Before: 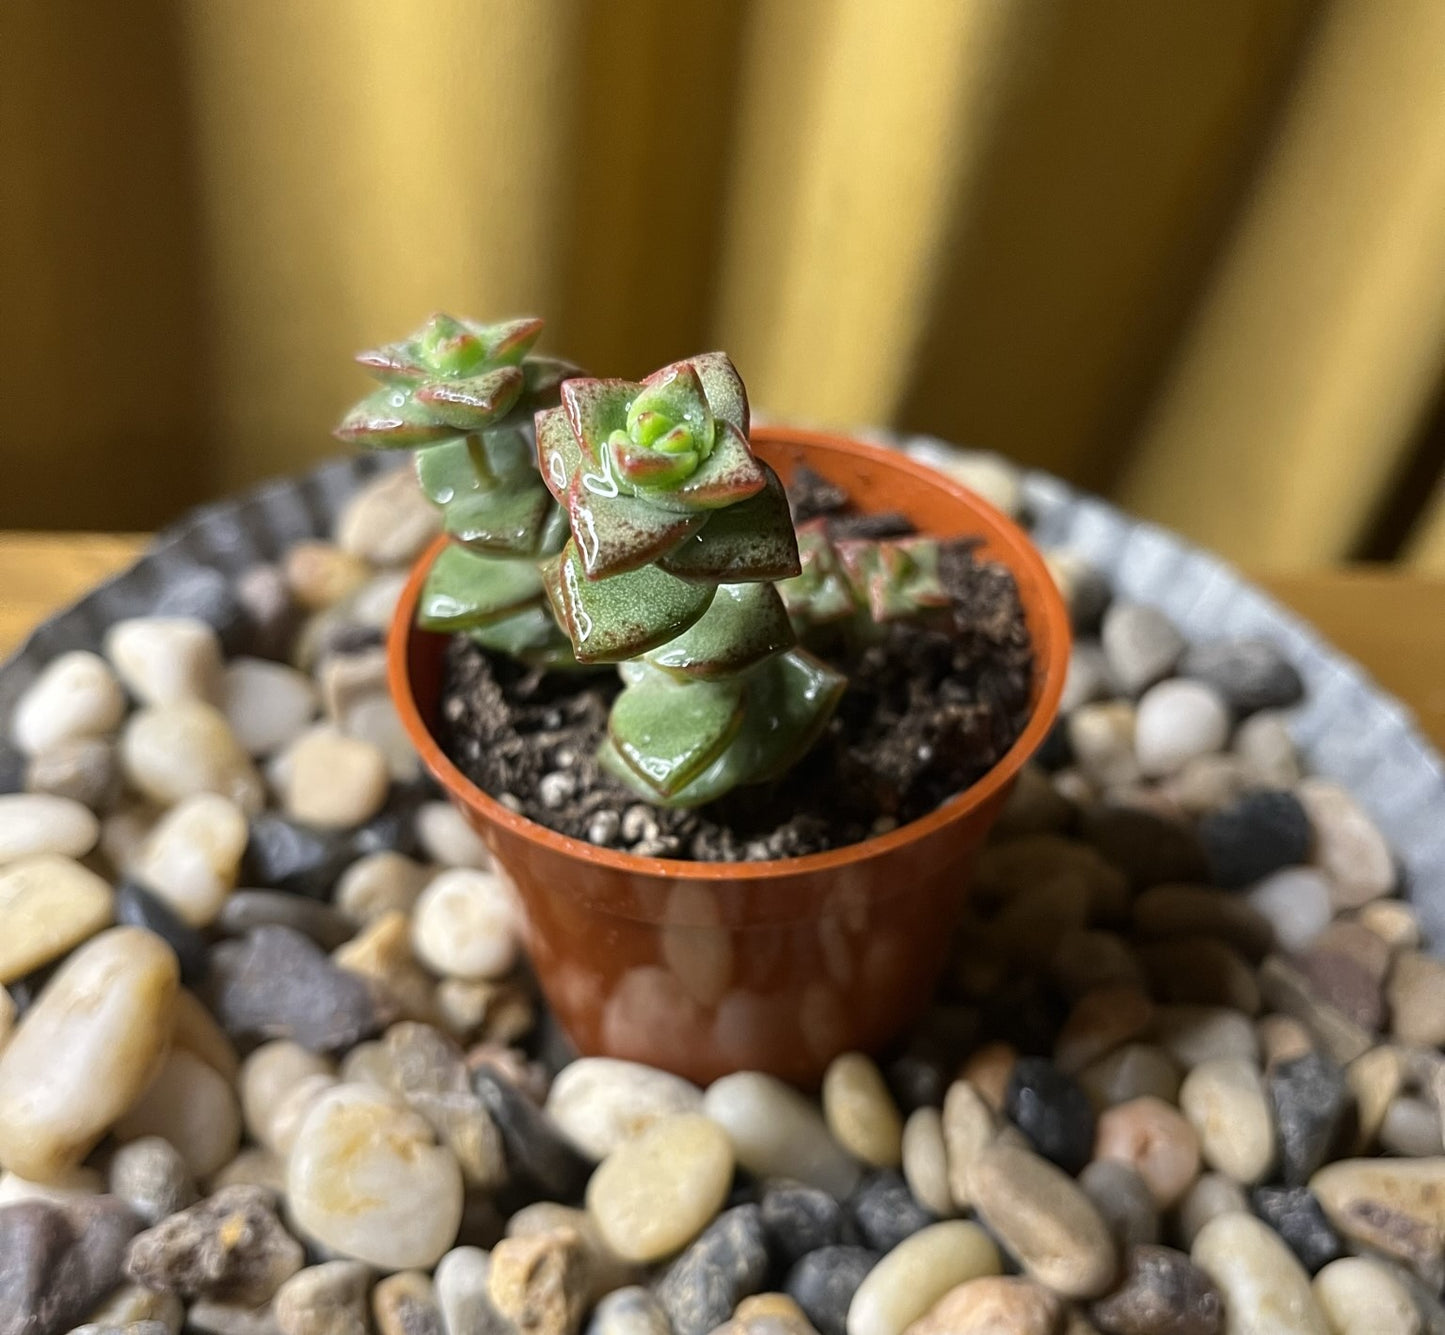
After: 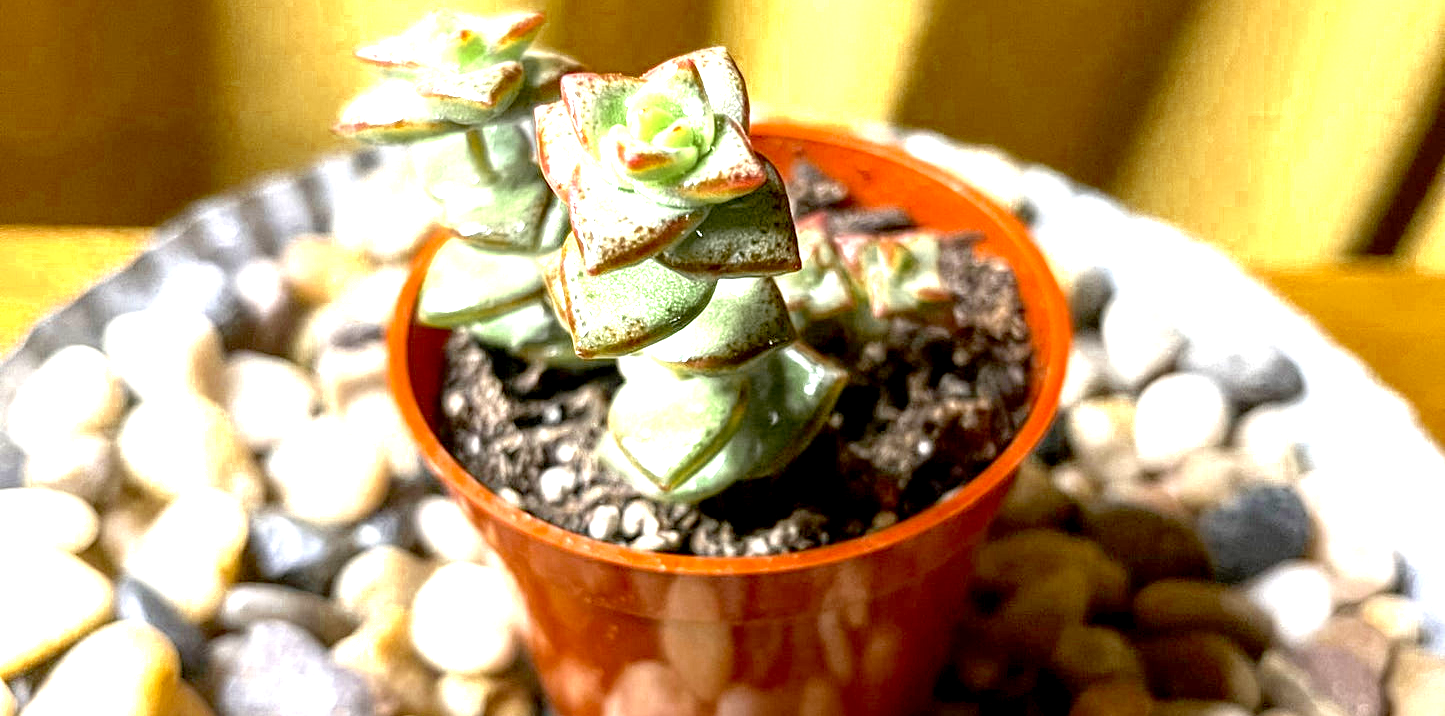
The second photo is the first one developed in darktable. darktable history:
crop and rotate: top 22.904%, bottom 23.445%
local contrast: on, module defaults
color zones: curves: ch0 [(0.11, 0.396) (0.195, 0.36) (0.25, 0.5) (0.303, 0.412) (0.357, 0.544) (0.75, 0.5) (0.967, 0.328)]; ch1 [(0, 0.468) (0.112, 0.512) (0.202, 0.6) (0.25, 0.5) (0.307, 0.352) (0.357, 0.544) (0.75, 0.5) (0.963, 0.524)]
exposure: black level correction 0.006, exposure 2.062 EV, compensate highlight preservation false
